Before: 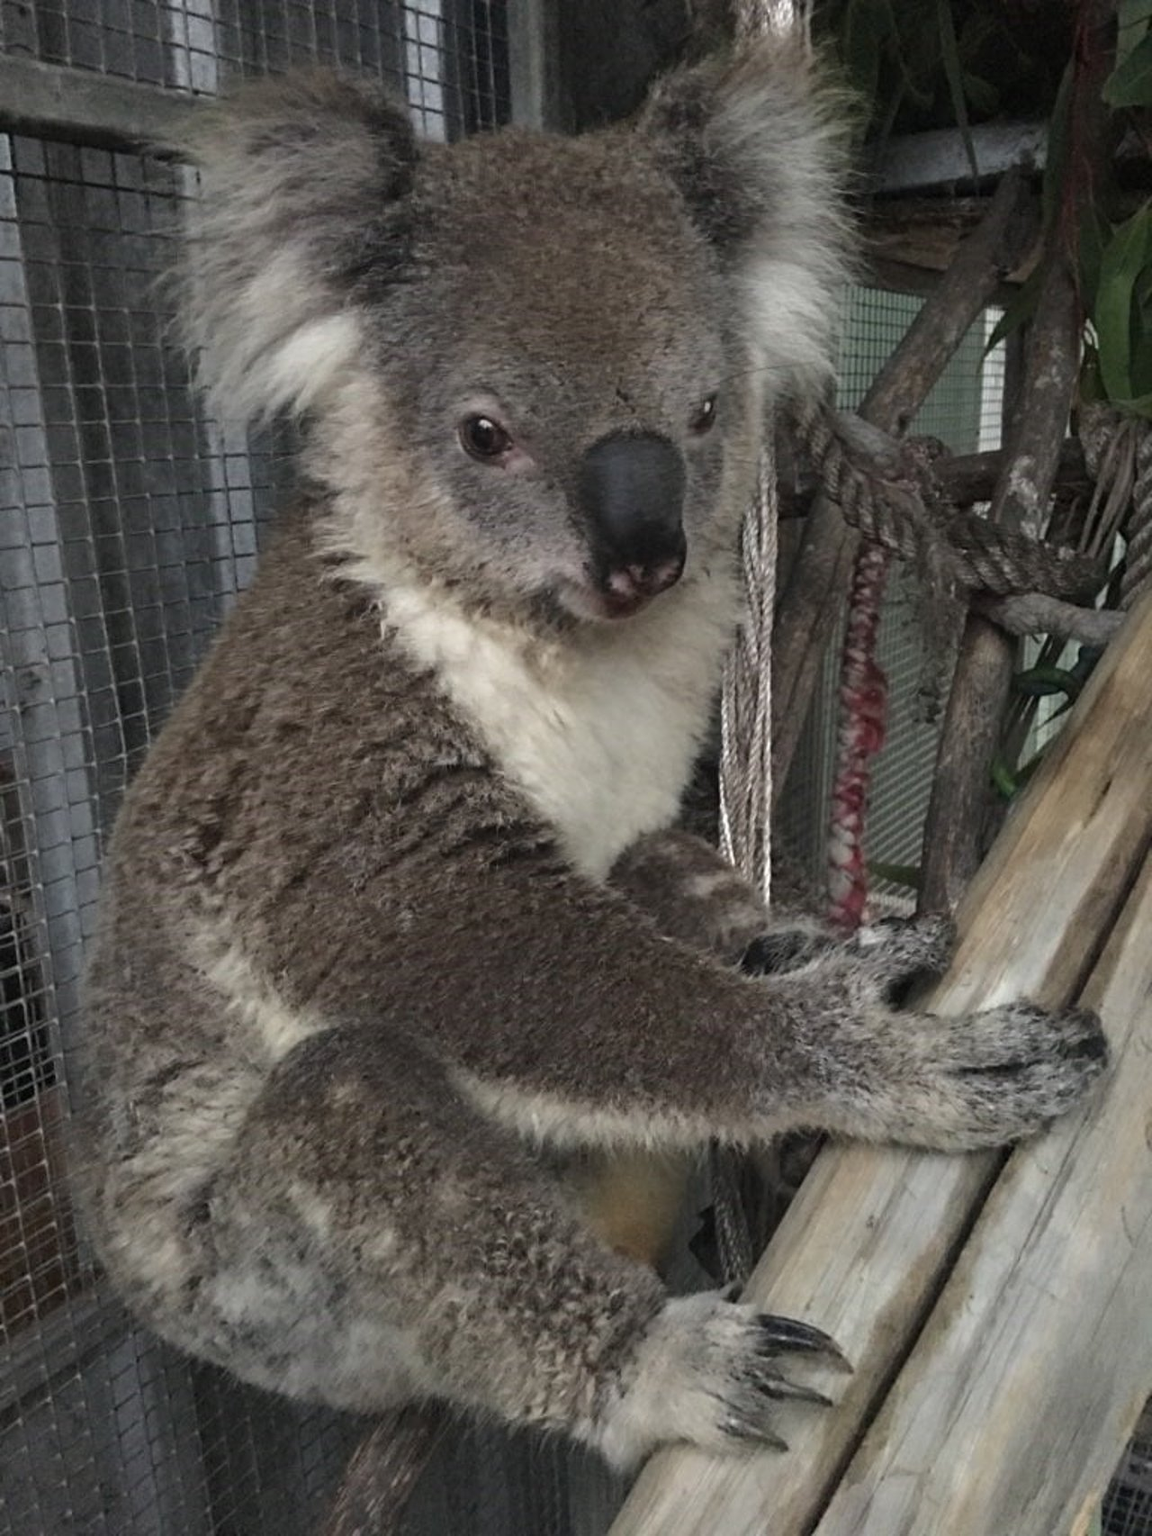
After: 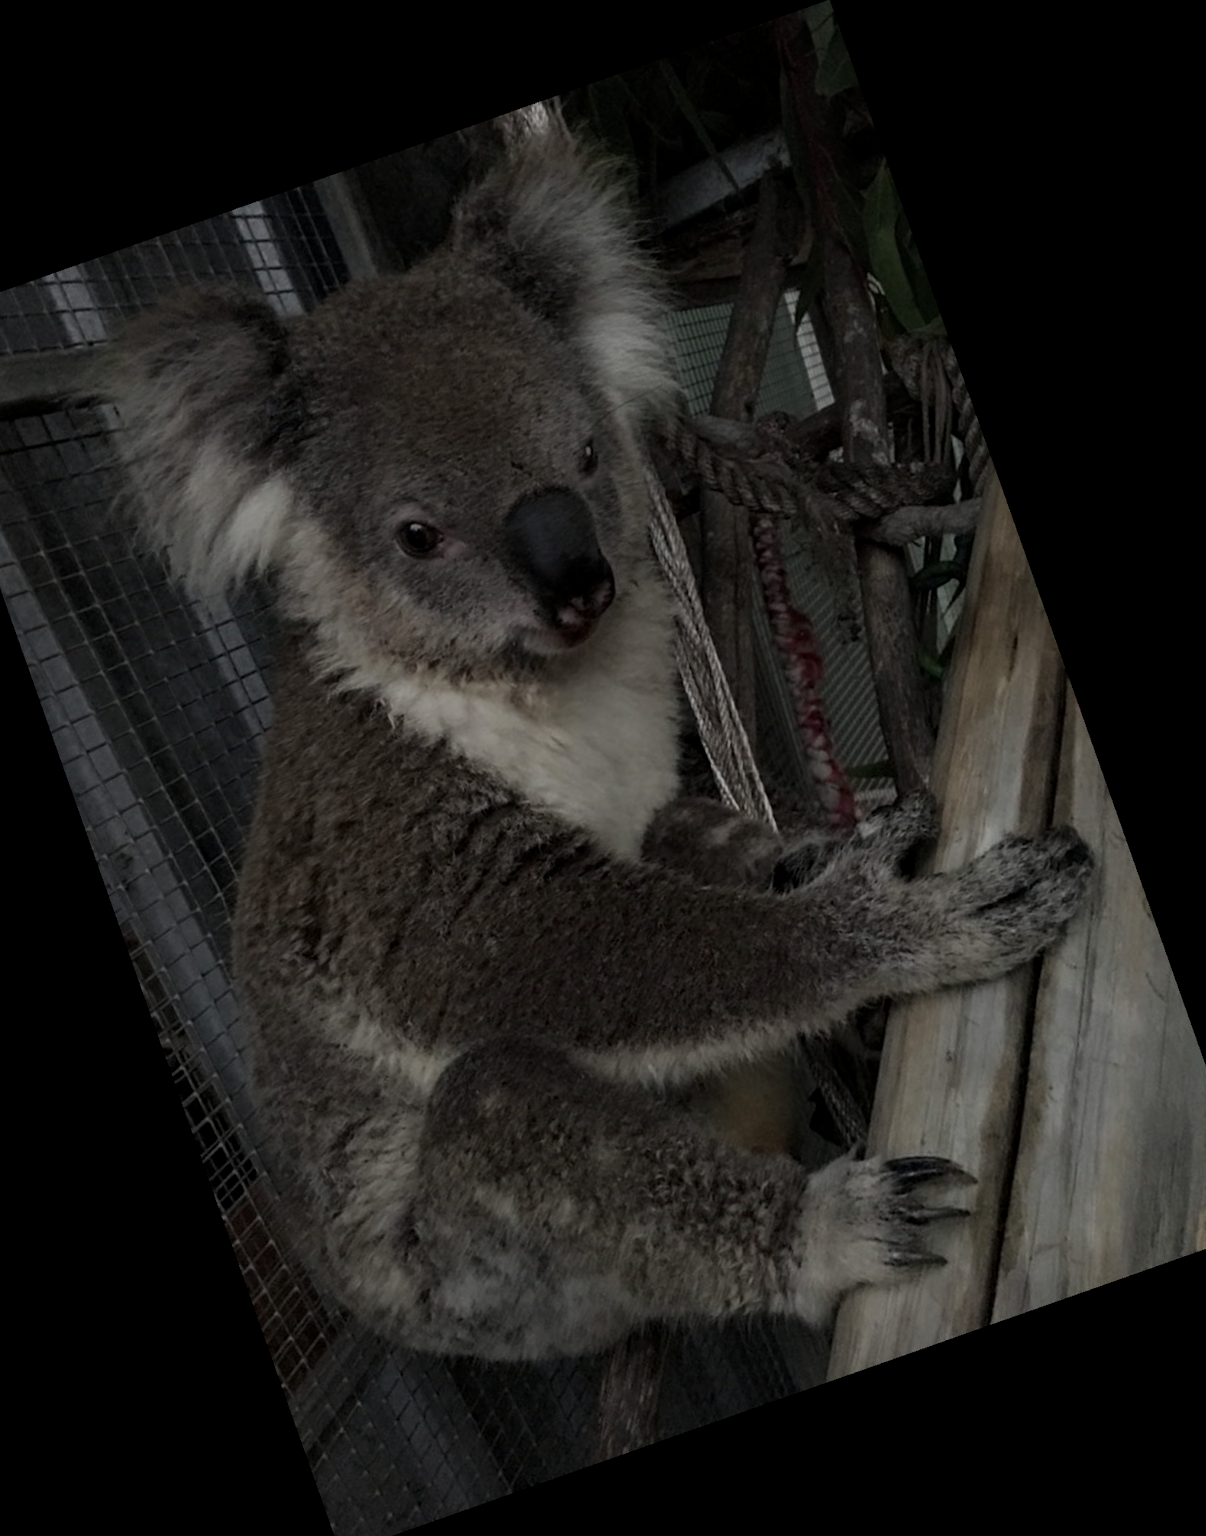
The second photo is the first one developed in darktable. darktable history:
tone equalizer: -8 EV -2 EV, -7 EV -2 EV, -6 EV -2 EV, -5 EV -2 EV, -4 EV -2 EV, -3 EV -2 EV, -2 EV -2 EV, -1 EV -1.63 EV, +0 EV -2 EV
crop and rotate: angle 19.43°, left 6.812%, right 4.125%, bottom 1.087%
local contrast: on, module defaults
